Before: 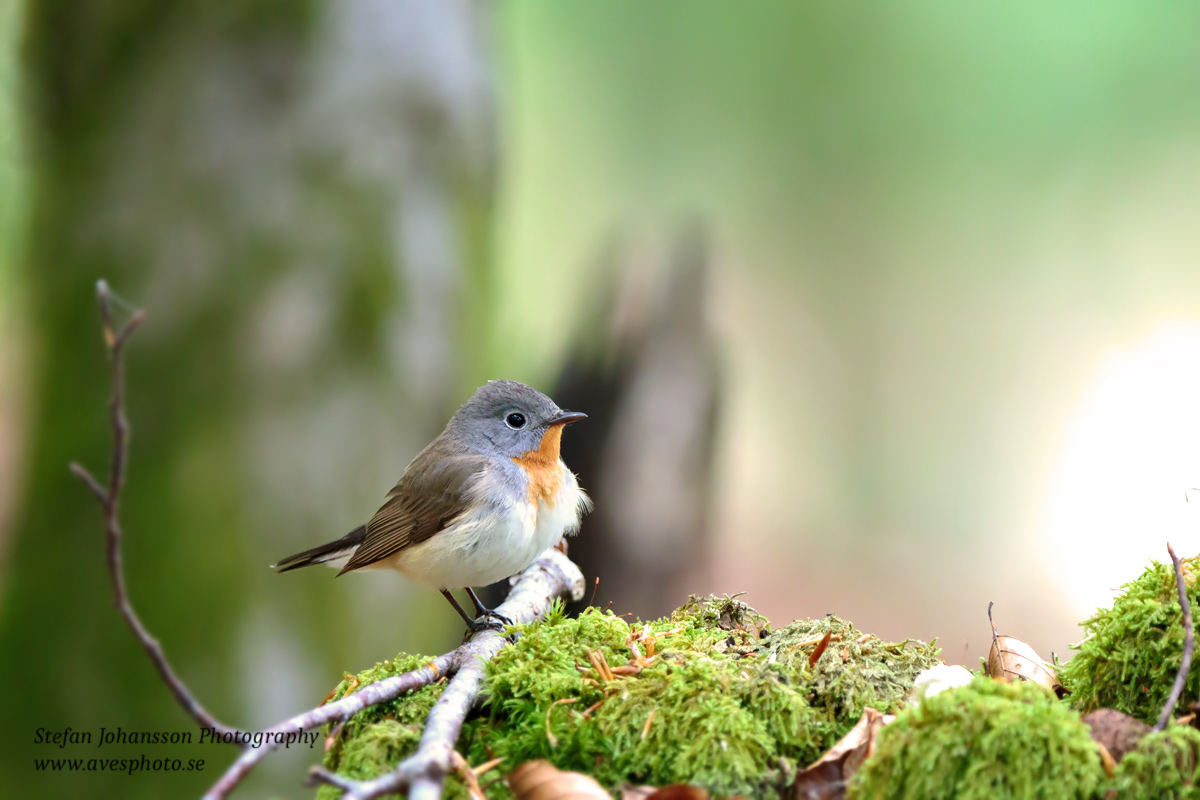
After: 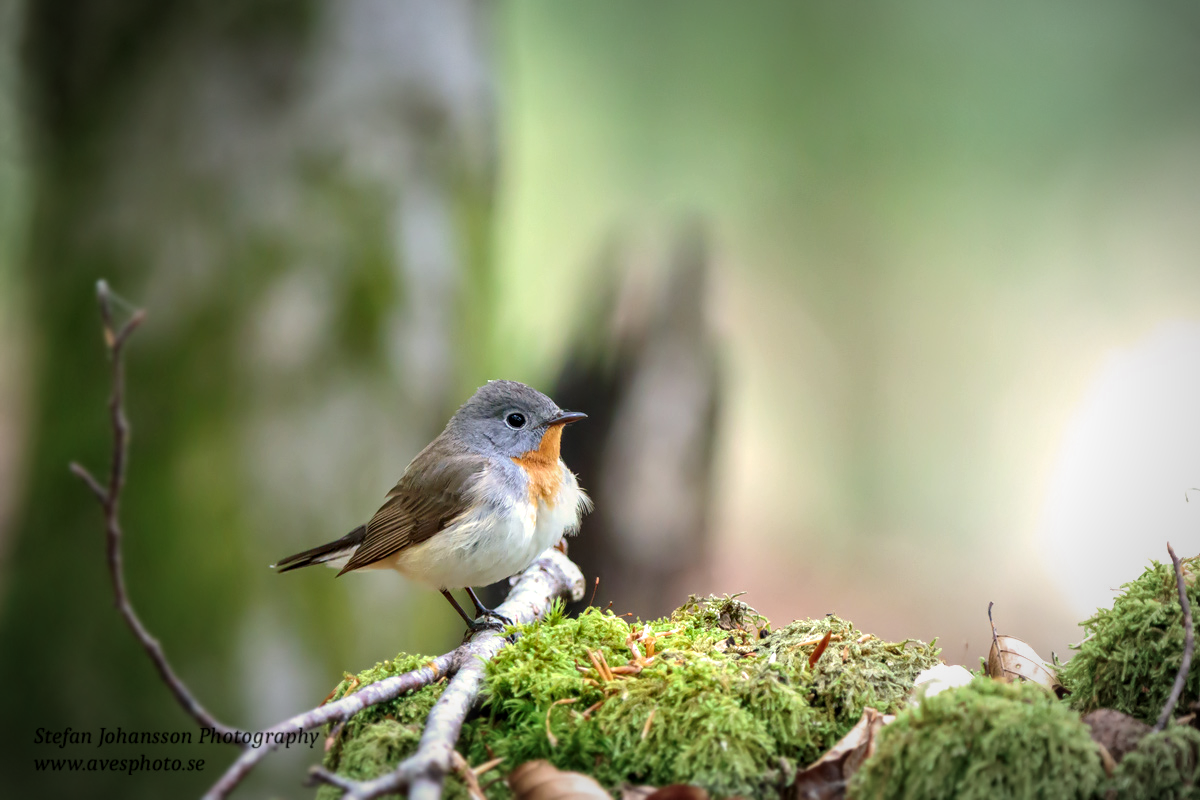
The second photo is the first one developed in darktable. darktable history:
local contrast: on, module defaults
vignetting: fall-off start 67.76%, fall-off radius 68.55%, brightness -0.683, automatic ratio true
